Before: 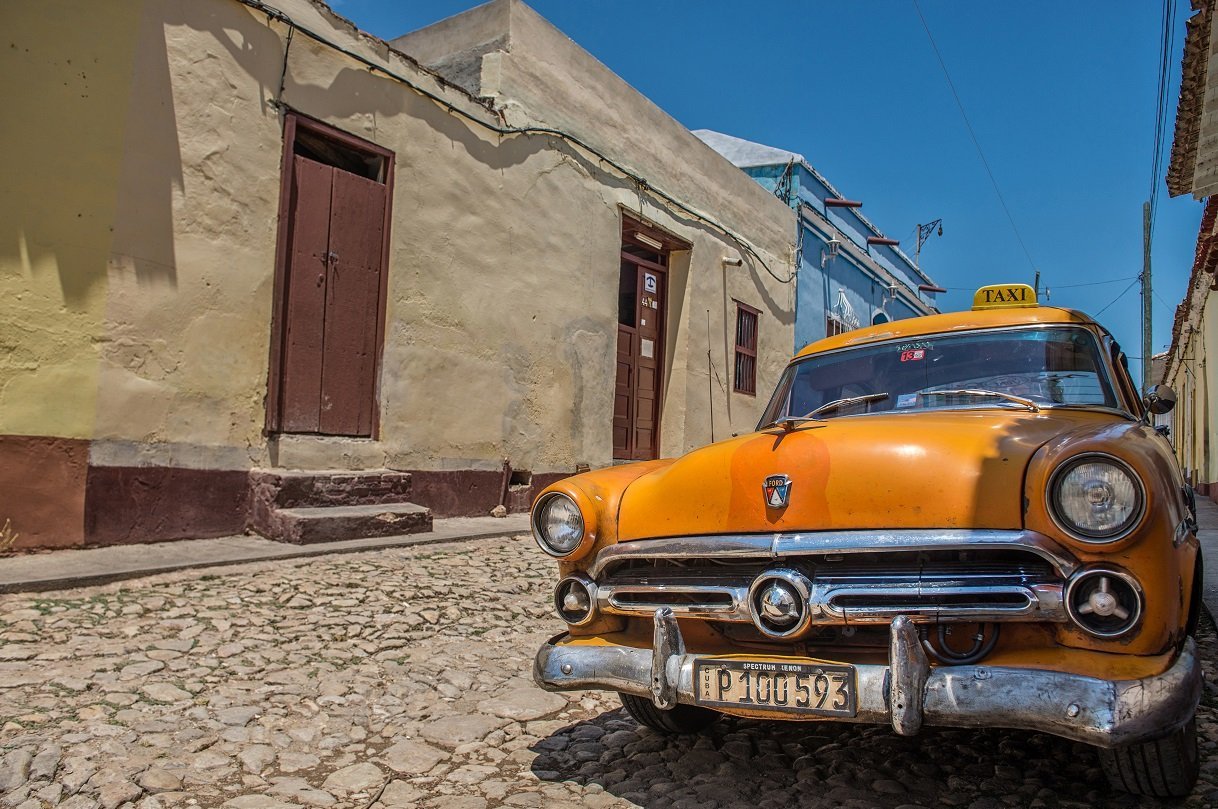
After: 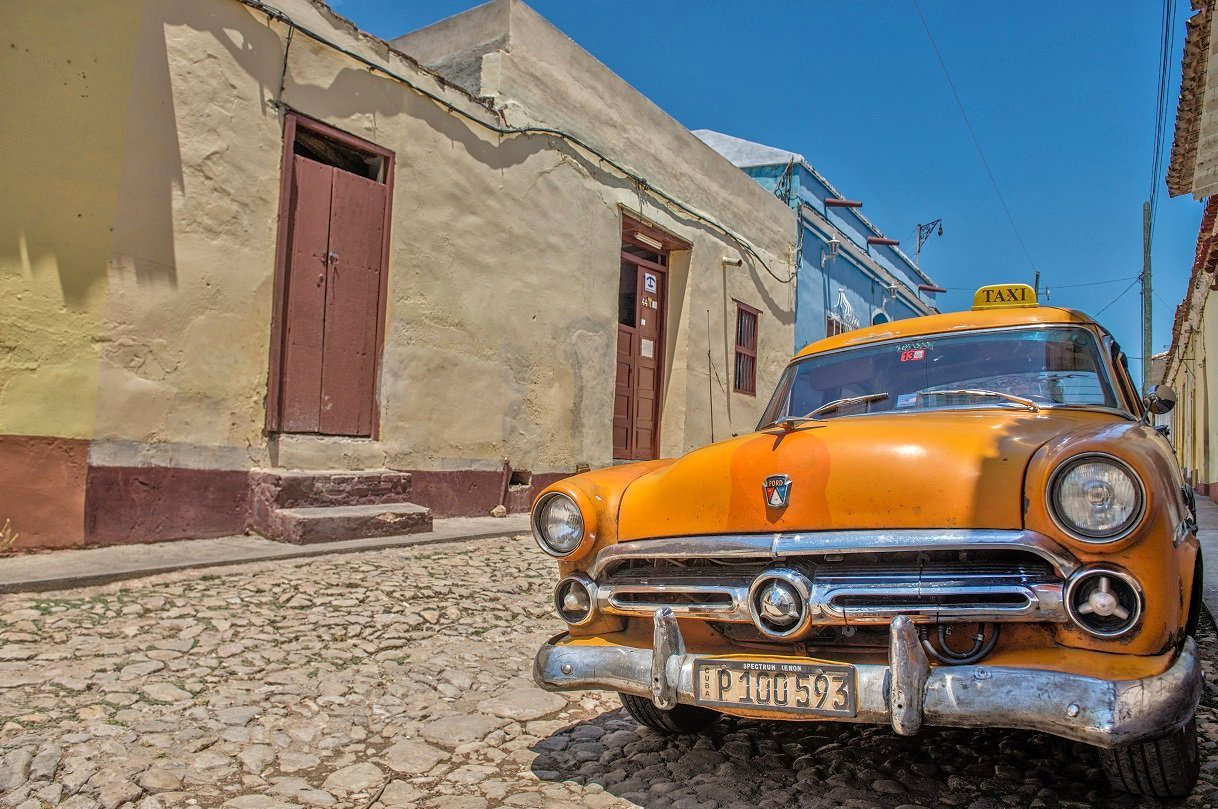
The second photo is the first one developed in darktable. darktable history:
tone equalizer: -7 EV 0.164 EV, -6 EV 0.587 EV, -5 EV 1.12 EV, -4 EV 1.29 EV, -3 EV 1.12 EV, -2 EV 0.6 EV, -1 EV 0.16 EV
